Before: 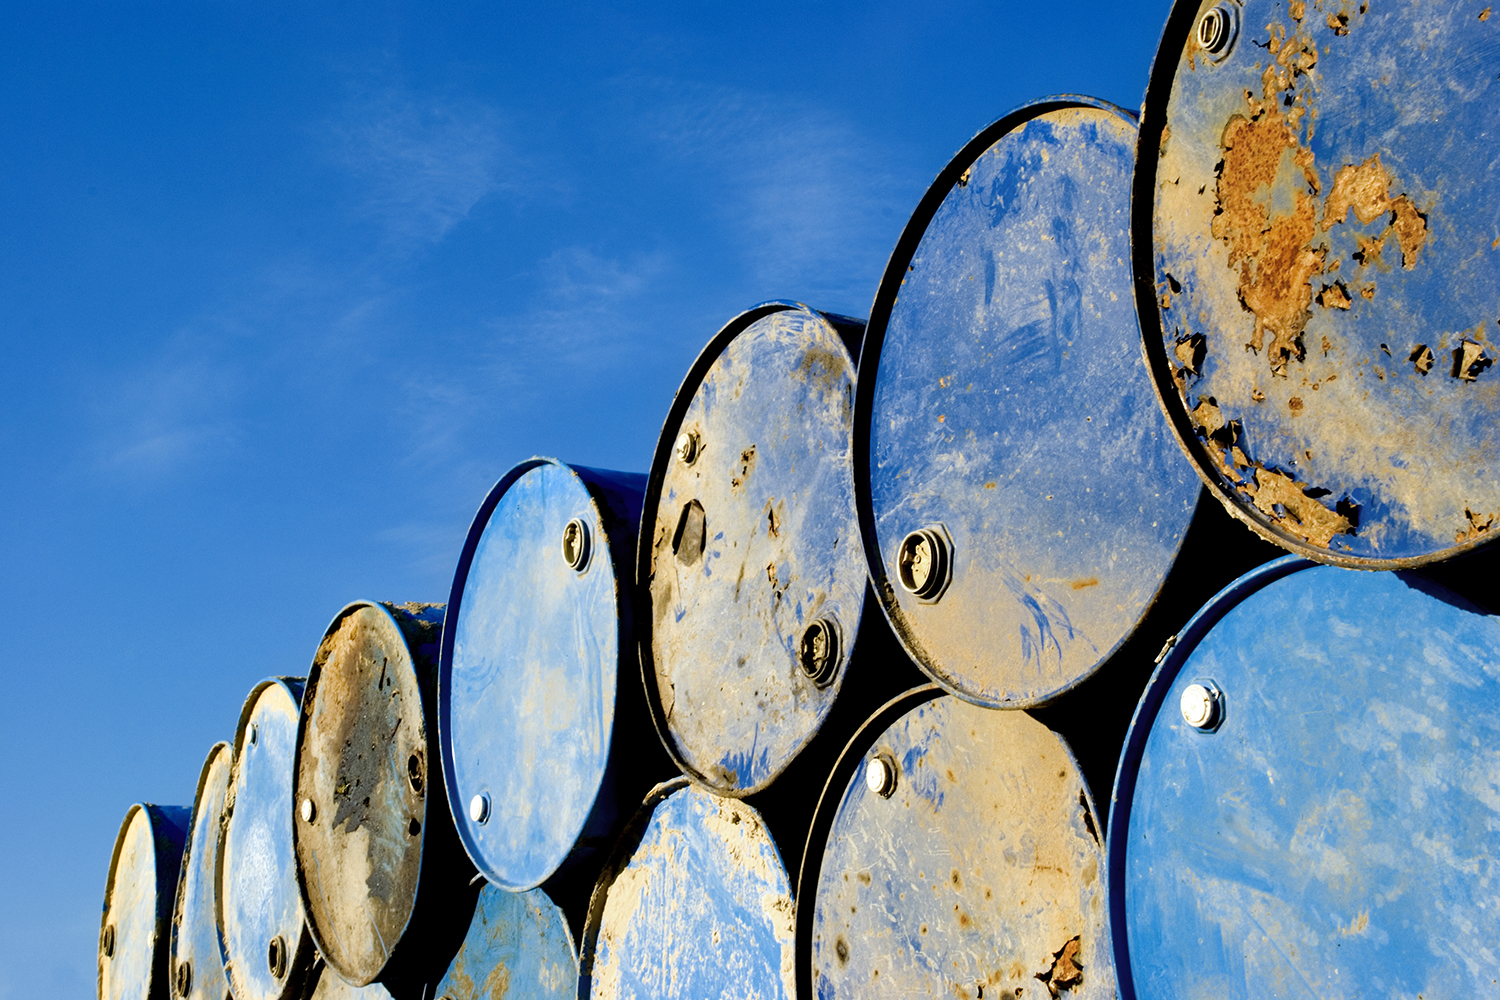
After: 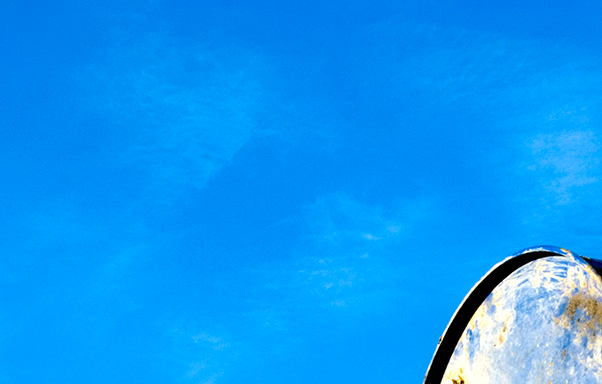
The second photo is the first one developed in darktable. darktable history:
exposure: black level correction 0, exposure 0.702 EV, compensate highlight preservation false
crop: left 15.759%, top 5.462%, right 44.075%, bottom 56.069%
local contrast: mode bilateral grid, contrast 20, coarseness 50, detail 120%, midtone range 0.2
